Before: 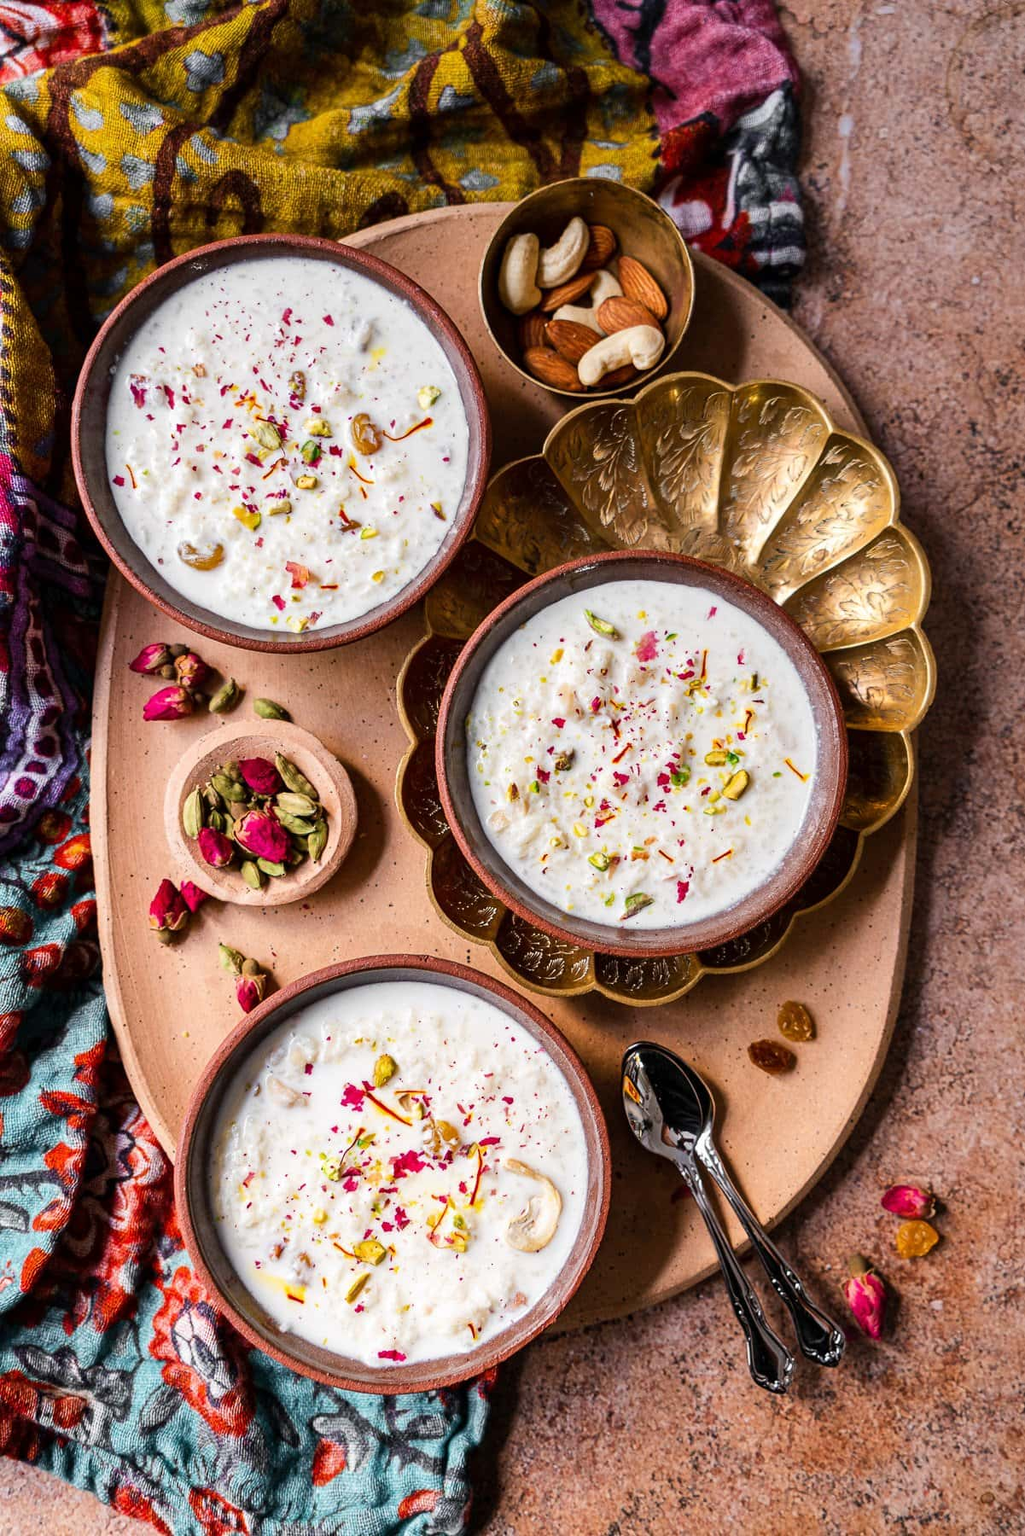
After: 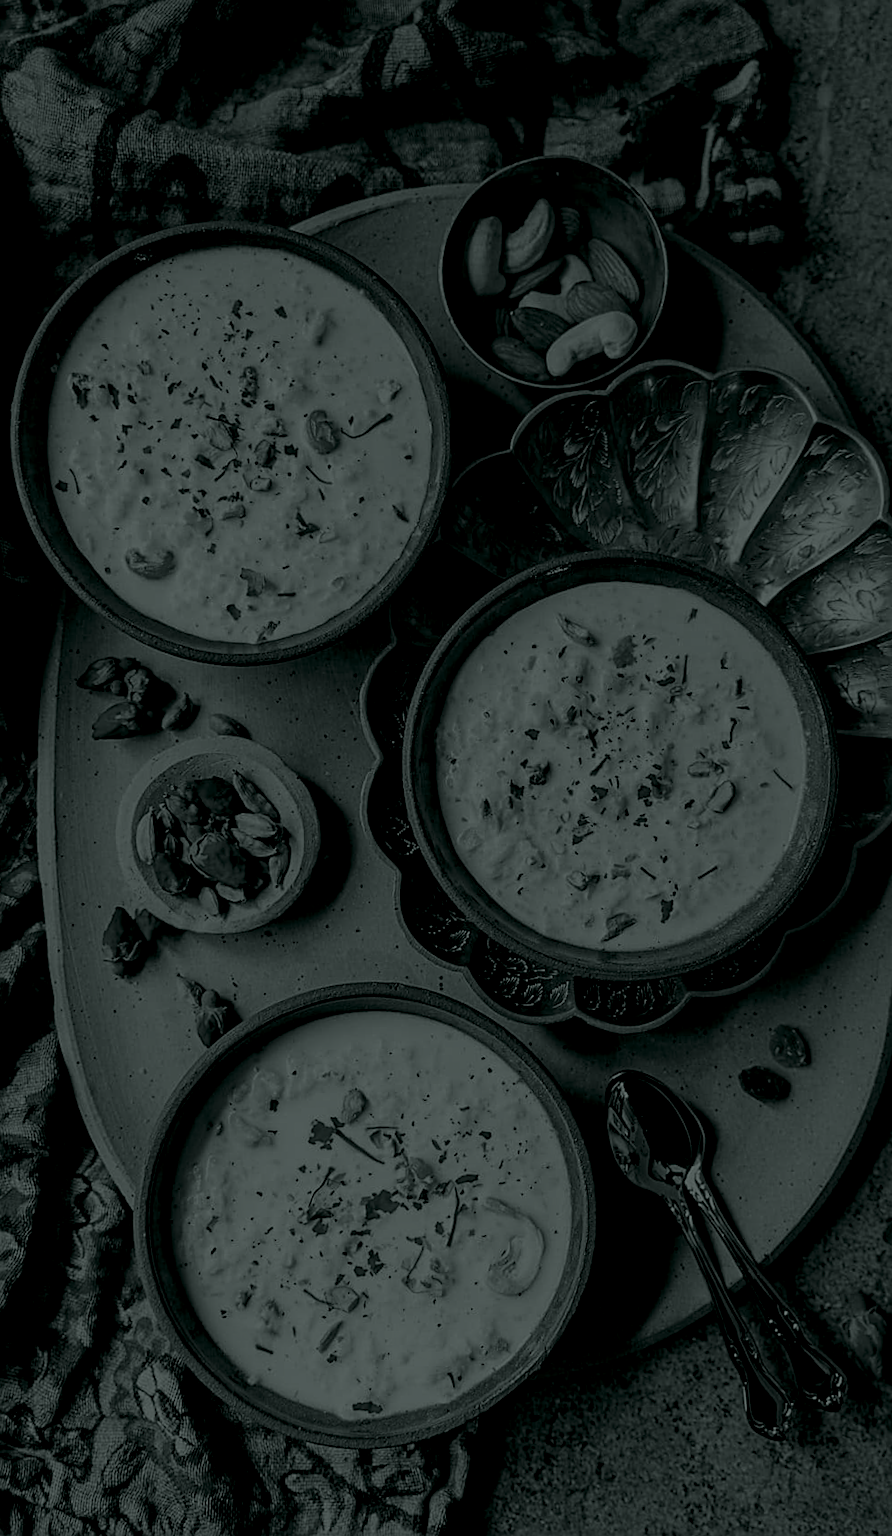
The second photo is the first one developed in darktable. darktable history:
sharpen: on, module defaults
contrast brightness saturation: saturation -0.05
haze removal: compatibility mode true, adaptive false
colorize: hue 90°, saturation 19%, lightness 1.59%, version 1
crop and rotate: angle 1°, left 4.281%, top 0.642%, right 11.383%, bottom 2.486%
